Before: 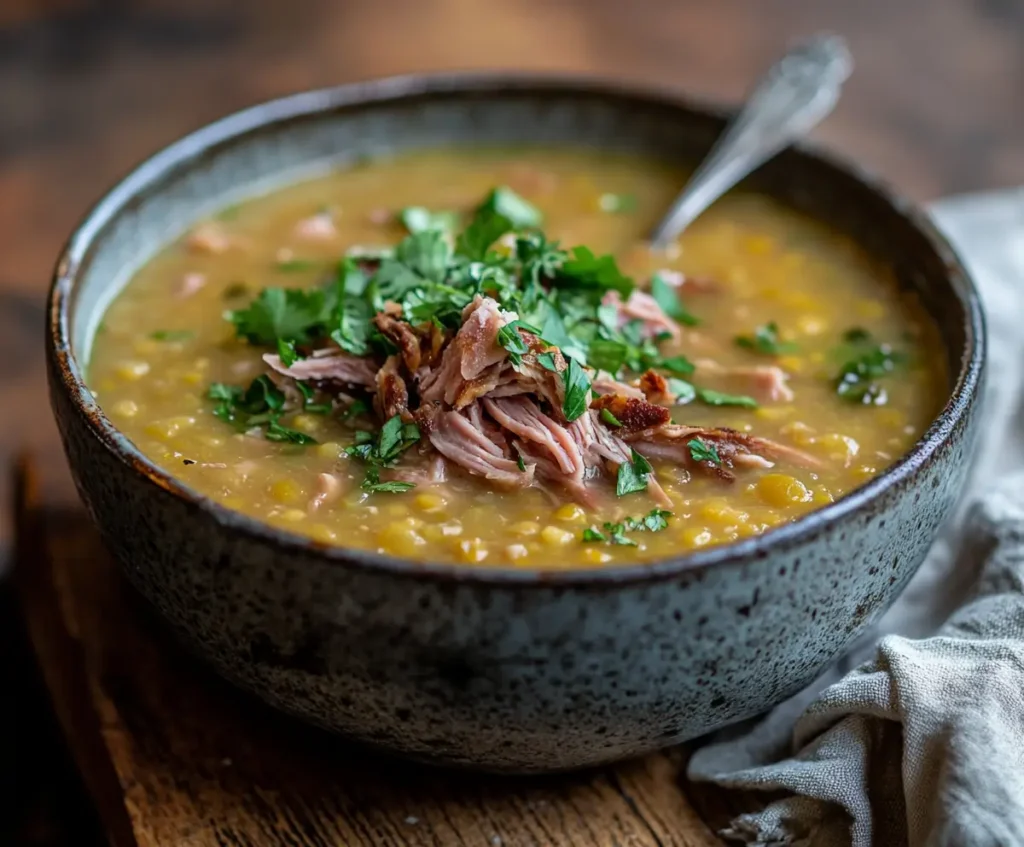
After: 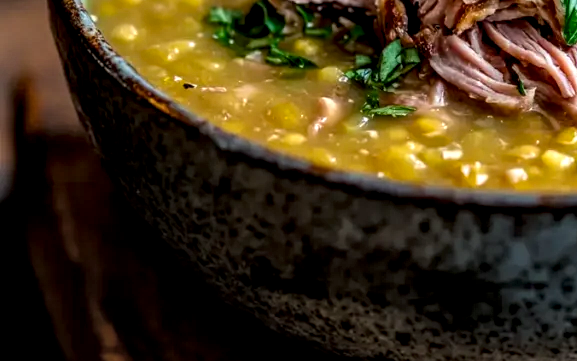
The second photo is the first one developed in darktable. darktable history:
local contrast: highlights 12%, shadows 38%, detail 183%, midtone range 0.471
color balance rgb: perceptual saturation grading › global saturation 20%, global vibrance 10%
crop: top 44.483%, right 43.593%, bottom 12.892%
